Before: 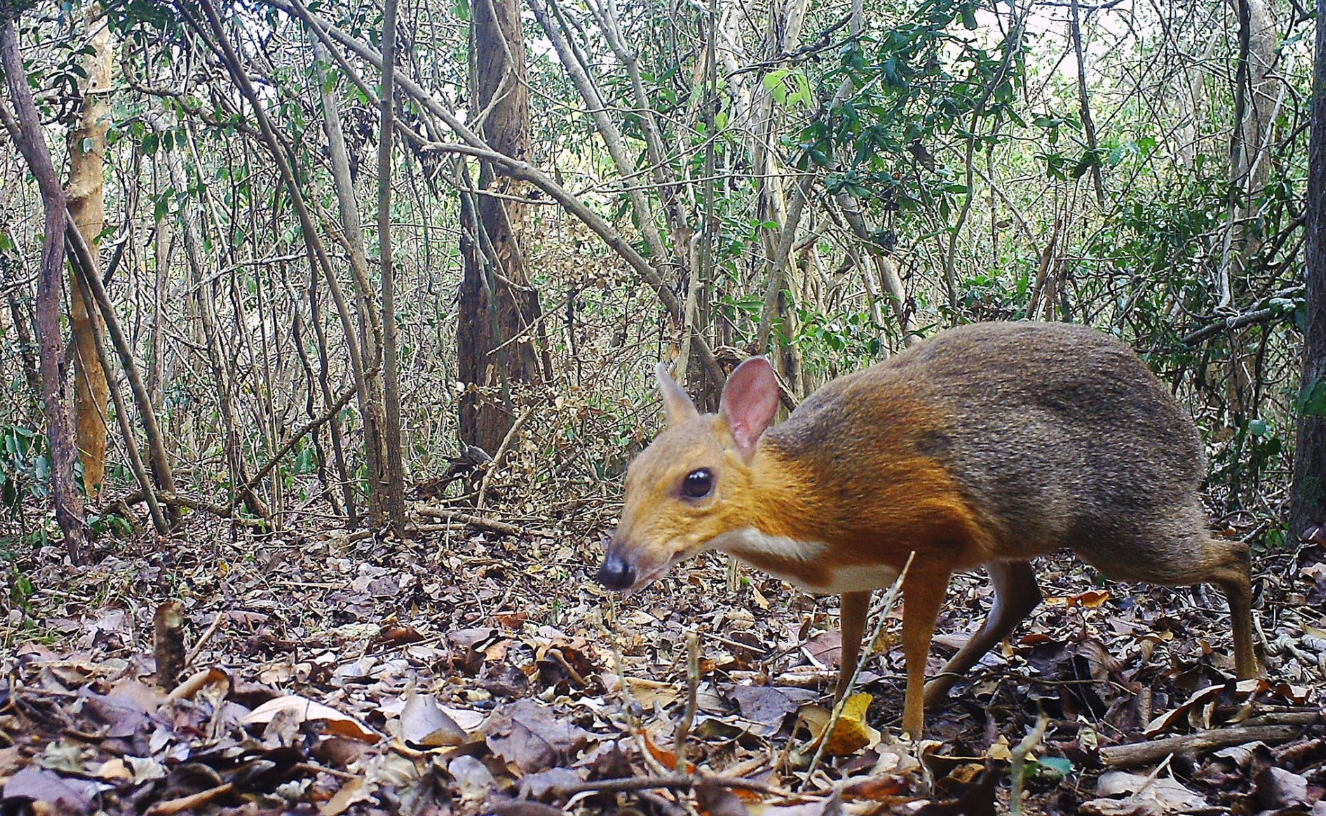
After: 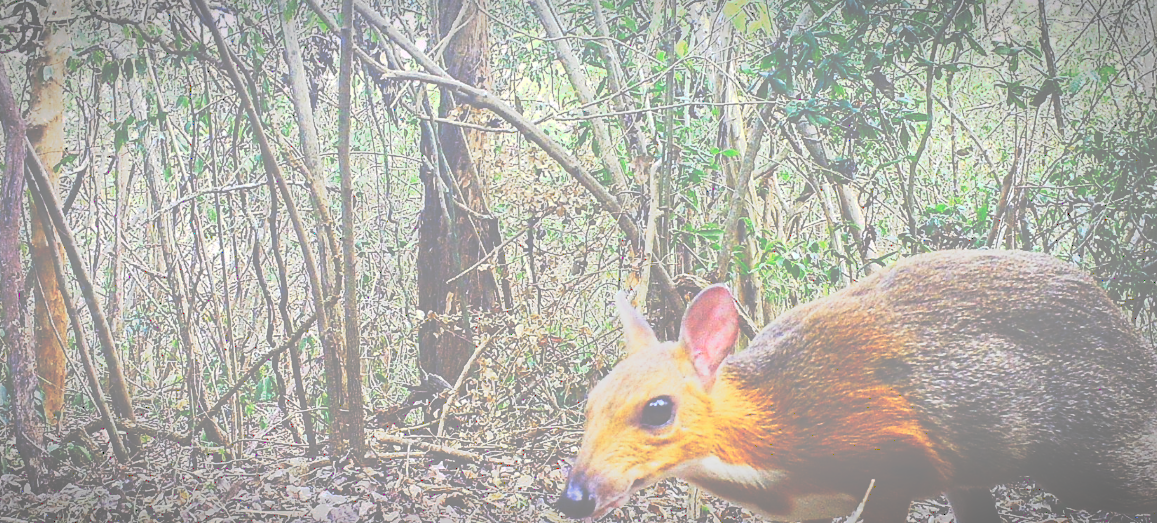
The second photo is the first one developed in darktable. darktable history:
contrast brightness saturation: contrast 0.198, brightness 0.156, saturation 0.222
crop: left 3.029%, top 8.891%, right 9.655%, bottom 26.946%
tone curve: curves: ch0 [(0, 0) (0.003, 0.437) (0.011, 0.438) (0.025, 0.441) (0.044, 0.441) (0.069, 0.441) (0.1, 0.444) (0.136, 0.447) (0.177, 0.452) (0.224, 0.457) (0.277, 0.466) (0.335, 0.485) (0.399, 0.514) (0.468, 0.558) (0.543, 0.616) (0.623, 0.686) (0.709, 0.76) (0.801, 0.803) (0.898, 0.825) (1, 1)], preserve colors none
levels: levels [0, 0.397, 0.955]
exposure: black level correction 0.001, exposure -0.202 EV, compensate highlight preservation false
vignetting: automatic ratio true, unbound false
local contrast: mode bilateral grid, contrast 21, coarseness 51, detail 119%, midtone range 0.2
